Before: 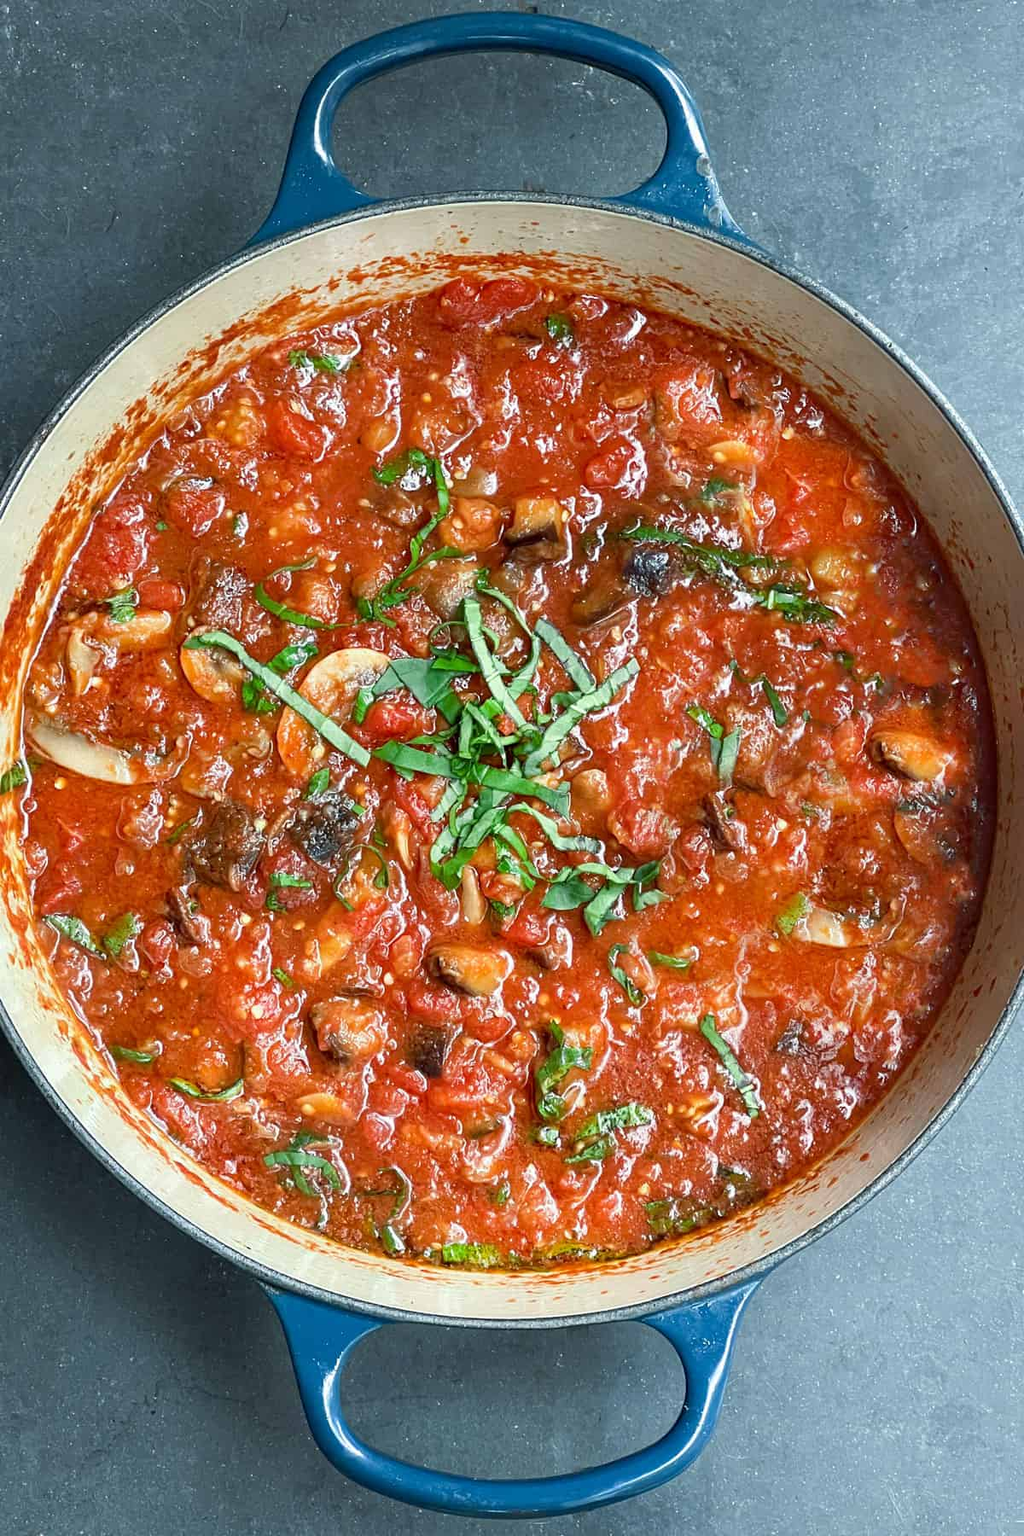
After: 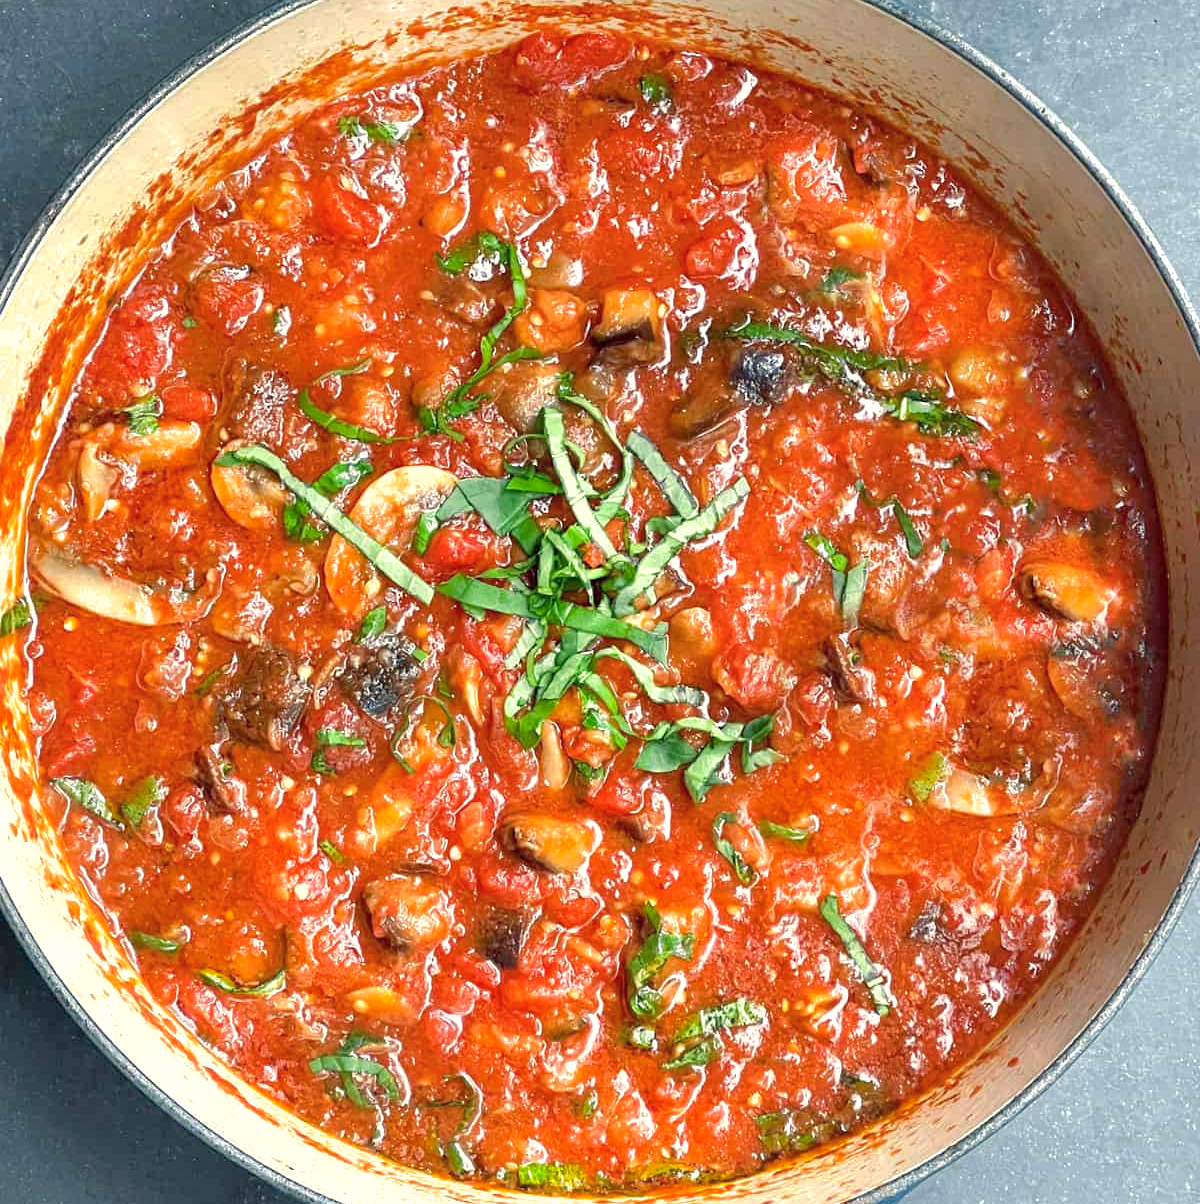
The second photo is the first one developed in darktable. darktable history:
tone equalizer: -8 EV -0.77 EV, -7 EV -0.726 EV, -6 EV -0.614 EV, -5 EV -0.39 EV, -3 EV 0.377 EV, -2 EV 0.6 EV, -1 EV 0.698 EV, +0 EV 0.72 EV
shadows and highlights: on, module defaults
color balance rgb: shadows lift › chroma 2.039%, shadows lift › hue 249.93°, highlights gain › chroma 3.029%, highlights gain › hue 60.09°, perceptual saturation grading › global saturation 0.763%, contrast -10.086%
crop: top 16.359%, bottom 16.75%
